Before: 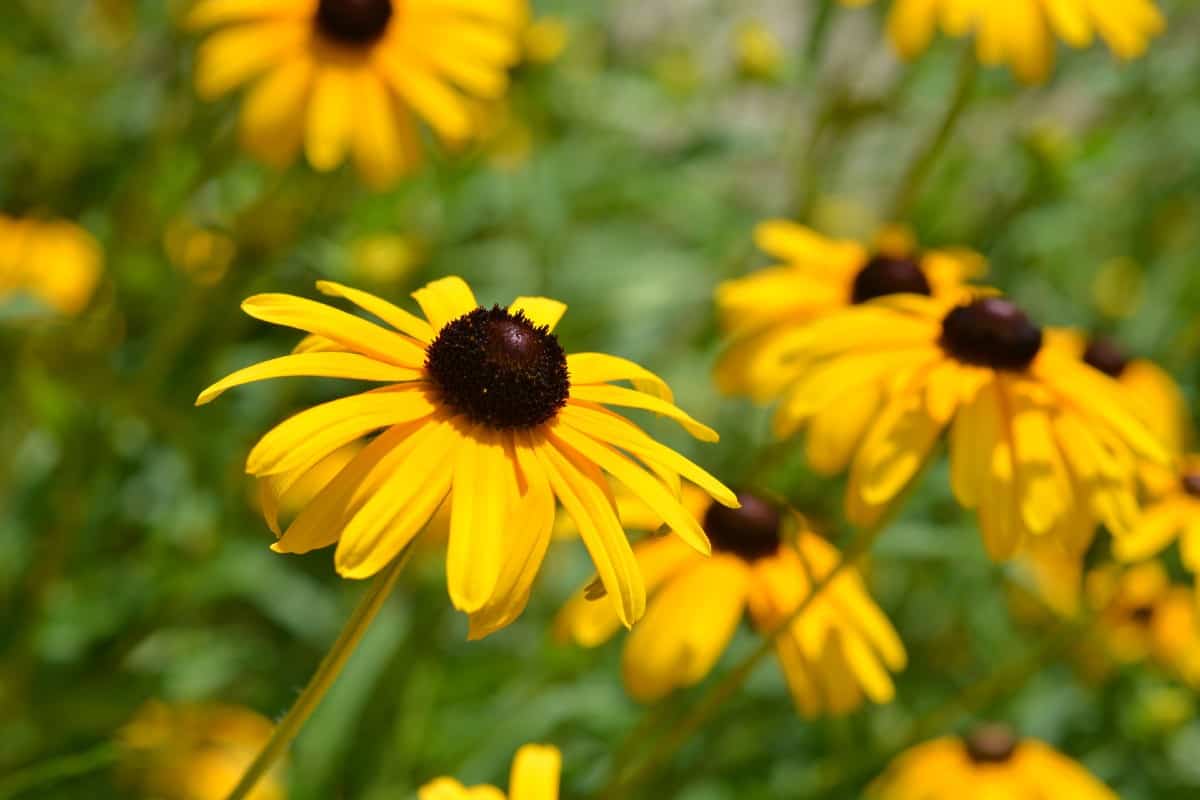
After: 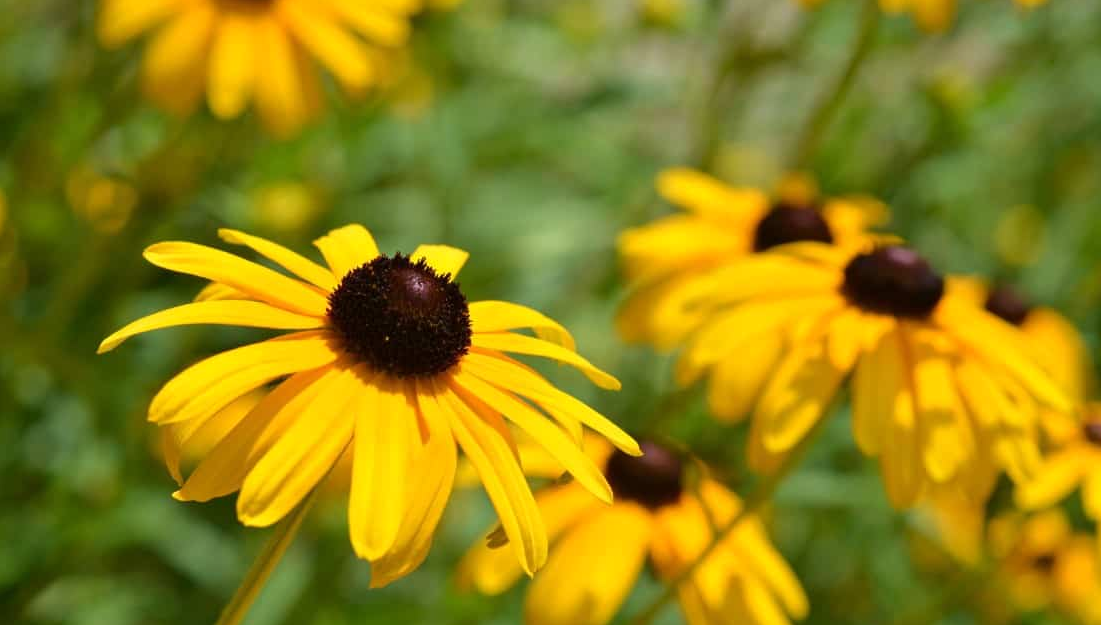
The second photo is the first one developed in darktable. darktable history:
velvia: strength 15.18%
crop: left 8.18%, top 6.551%, bottom 15.211%
tone equalizer: -8 EV 0.063 EV
